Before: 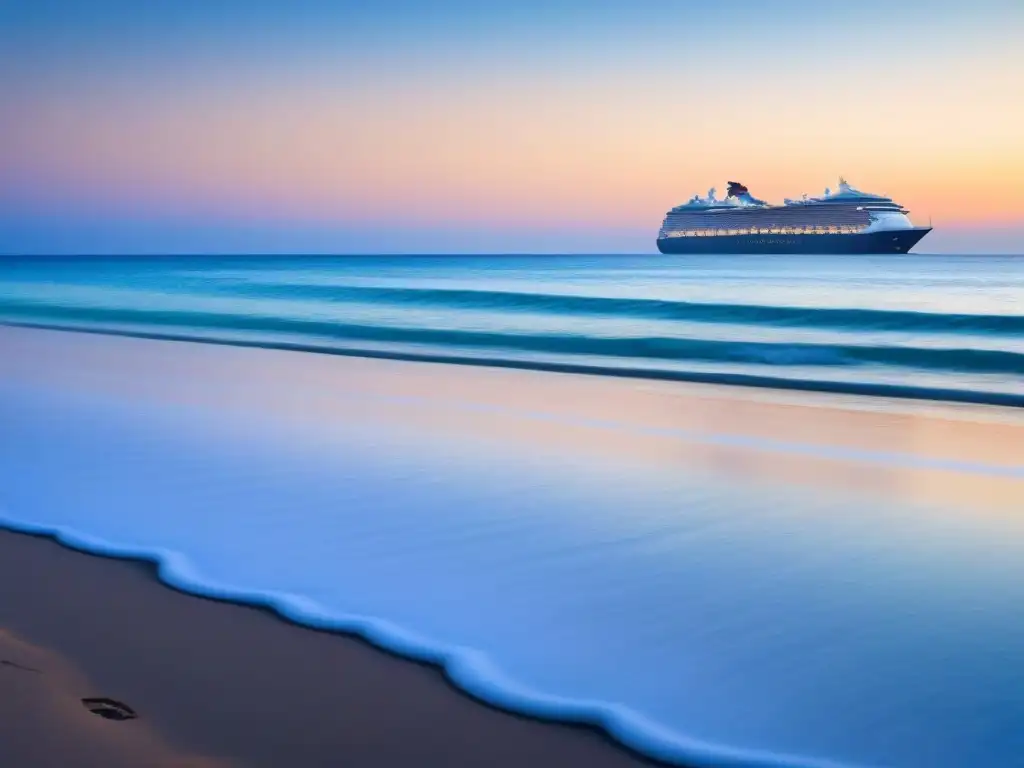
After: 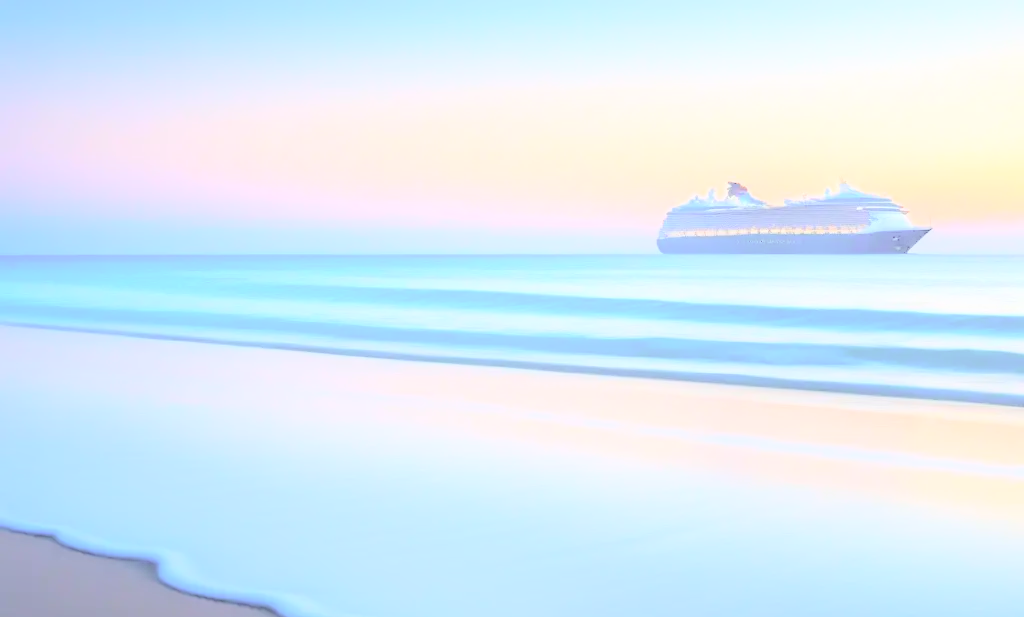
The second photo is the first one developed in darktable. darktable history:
crop: bottom 19.547%
local contrast: on, module defaults
tone equalizer: edges refinement/feathering 500, mask exposure compensation -1.57 EV, preserve details no
shadows and highlights: shadows -23.67, highlights 47, soften with gaussian
contrast brightness saturation: brightness 0.994
